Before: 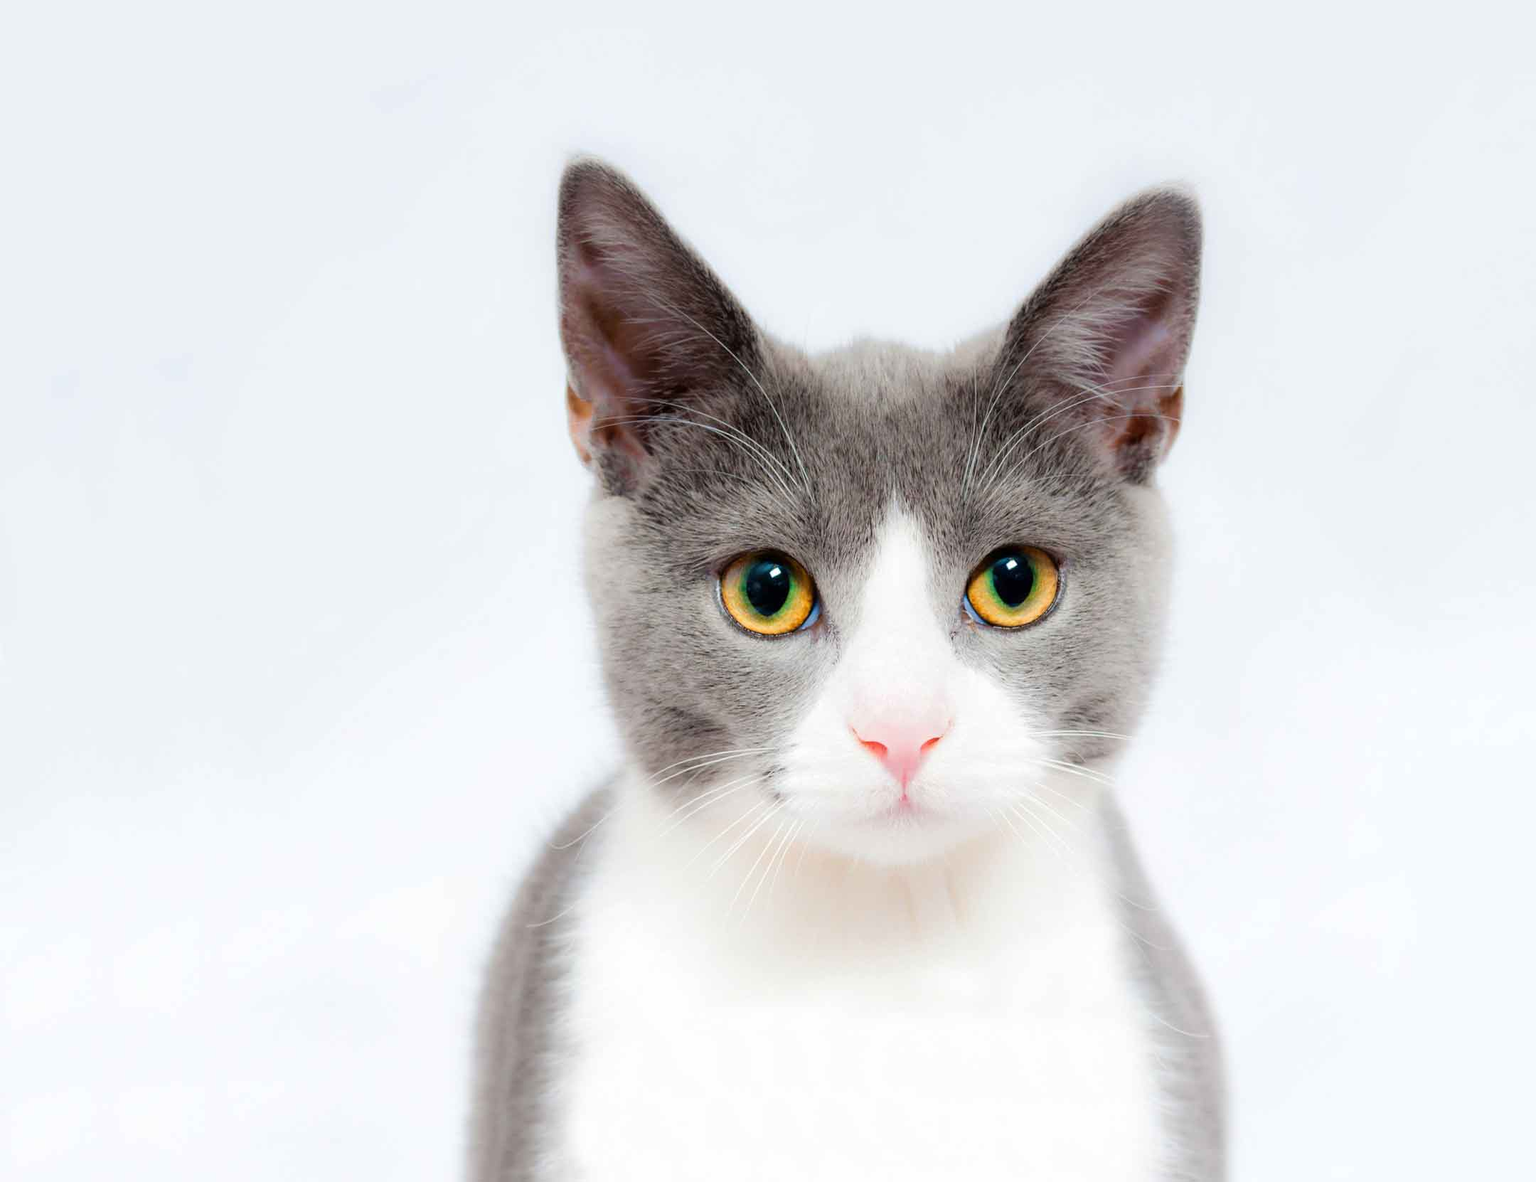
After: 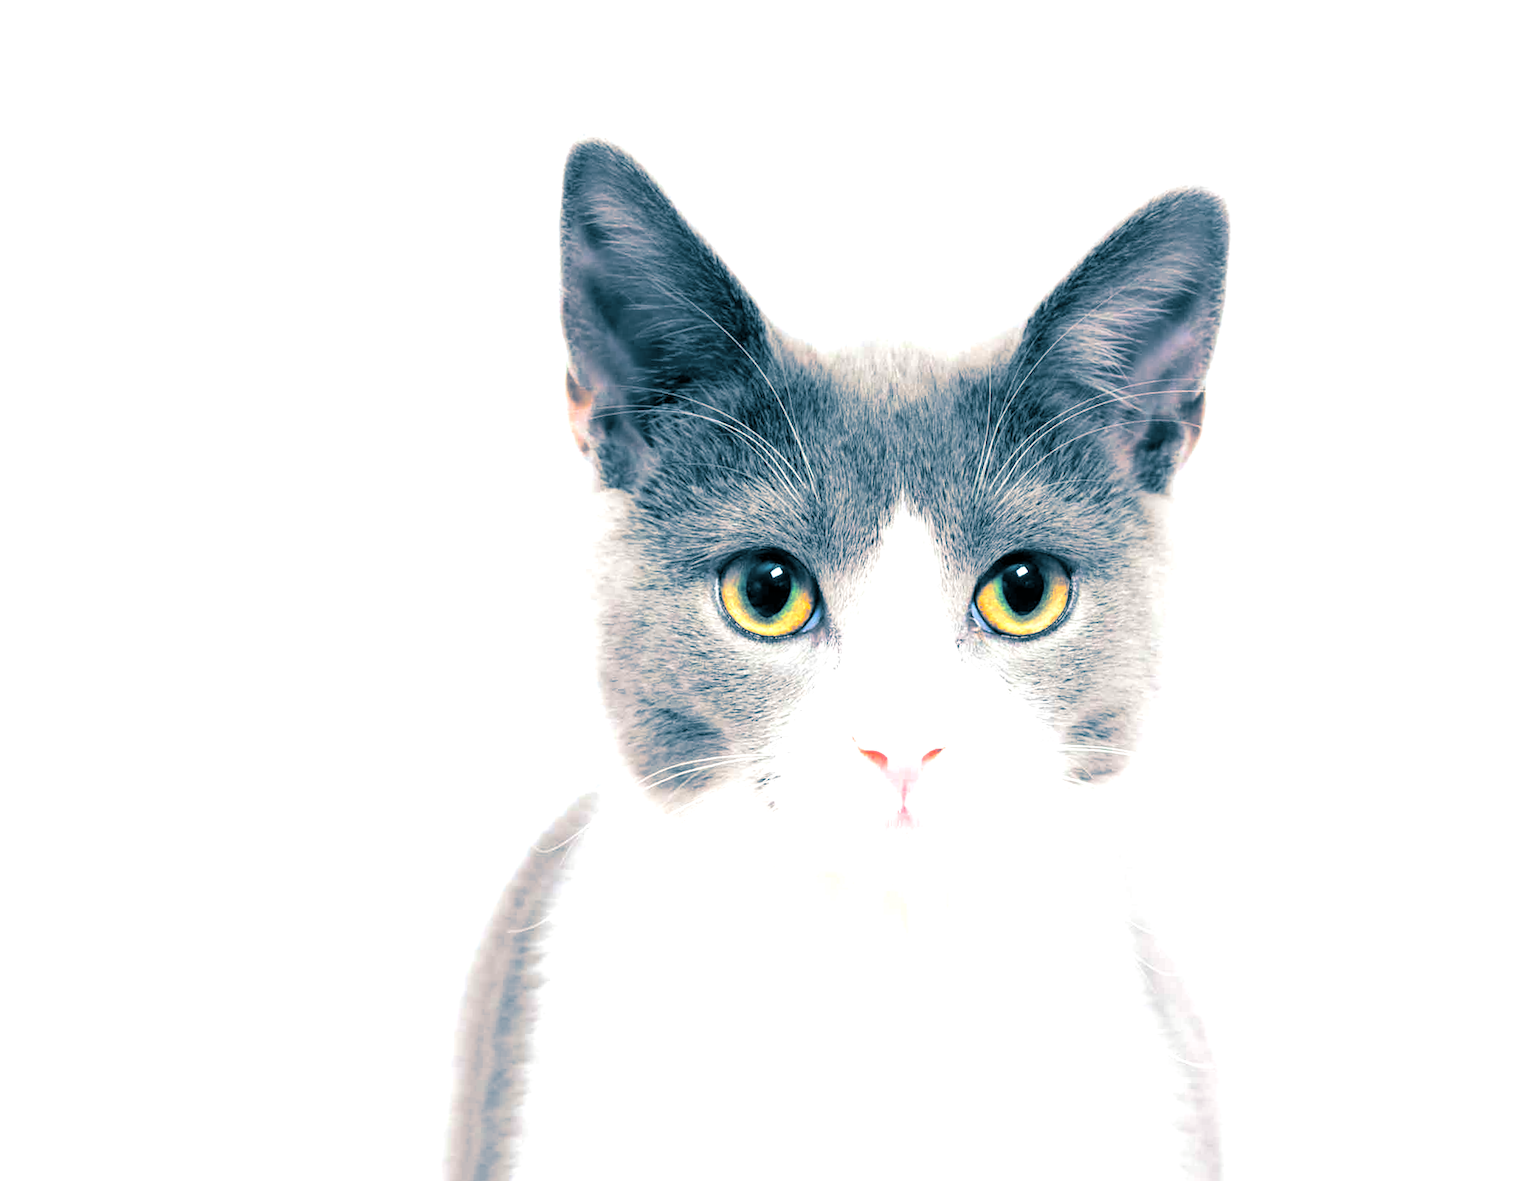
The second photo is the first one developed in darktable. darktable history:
local contrast: highlights 100%, shadows 100%, detail 120%, midtone range 0.2
exposure: exposure 0.781 EV, compensate highlight preservation false
crop and rotate: angle -1.69°
split-toning: shadows › hue 212.4°, balance -70
